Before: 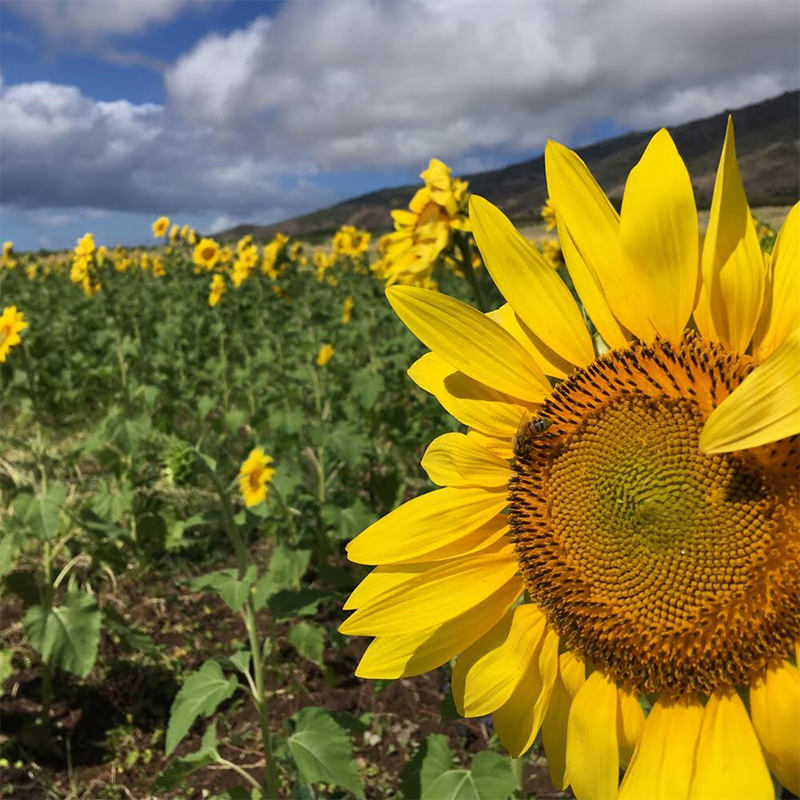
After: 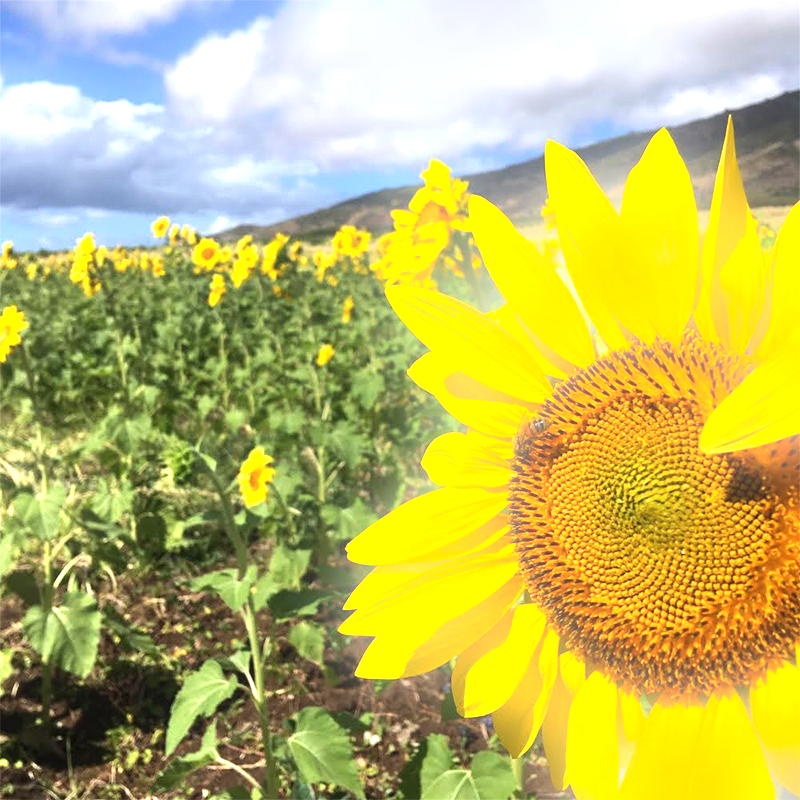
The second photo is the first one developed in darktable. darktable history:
bloom: size 9%, threshold 100%, strength 7%
exposure: black level correction 0, exposure 1.1 EV, compensate exposure bias true, compensate highlight preservation false
tone equalizer: -8 EV -0.417 EV, -7 EV -0.389 EV, -6 EV -0.333 EV, -5 EV -0.222 EV, -3 EV 0.222 EV, -2 EV 0.333 EV, -1 EV 0.389 EV, +0 EV 0.417 EV, edges refinement/feathering 500, mask exposure compensation -1.57 EV, preserve details no
